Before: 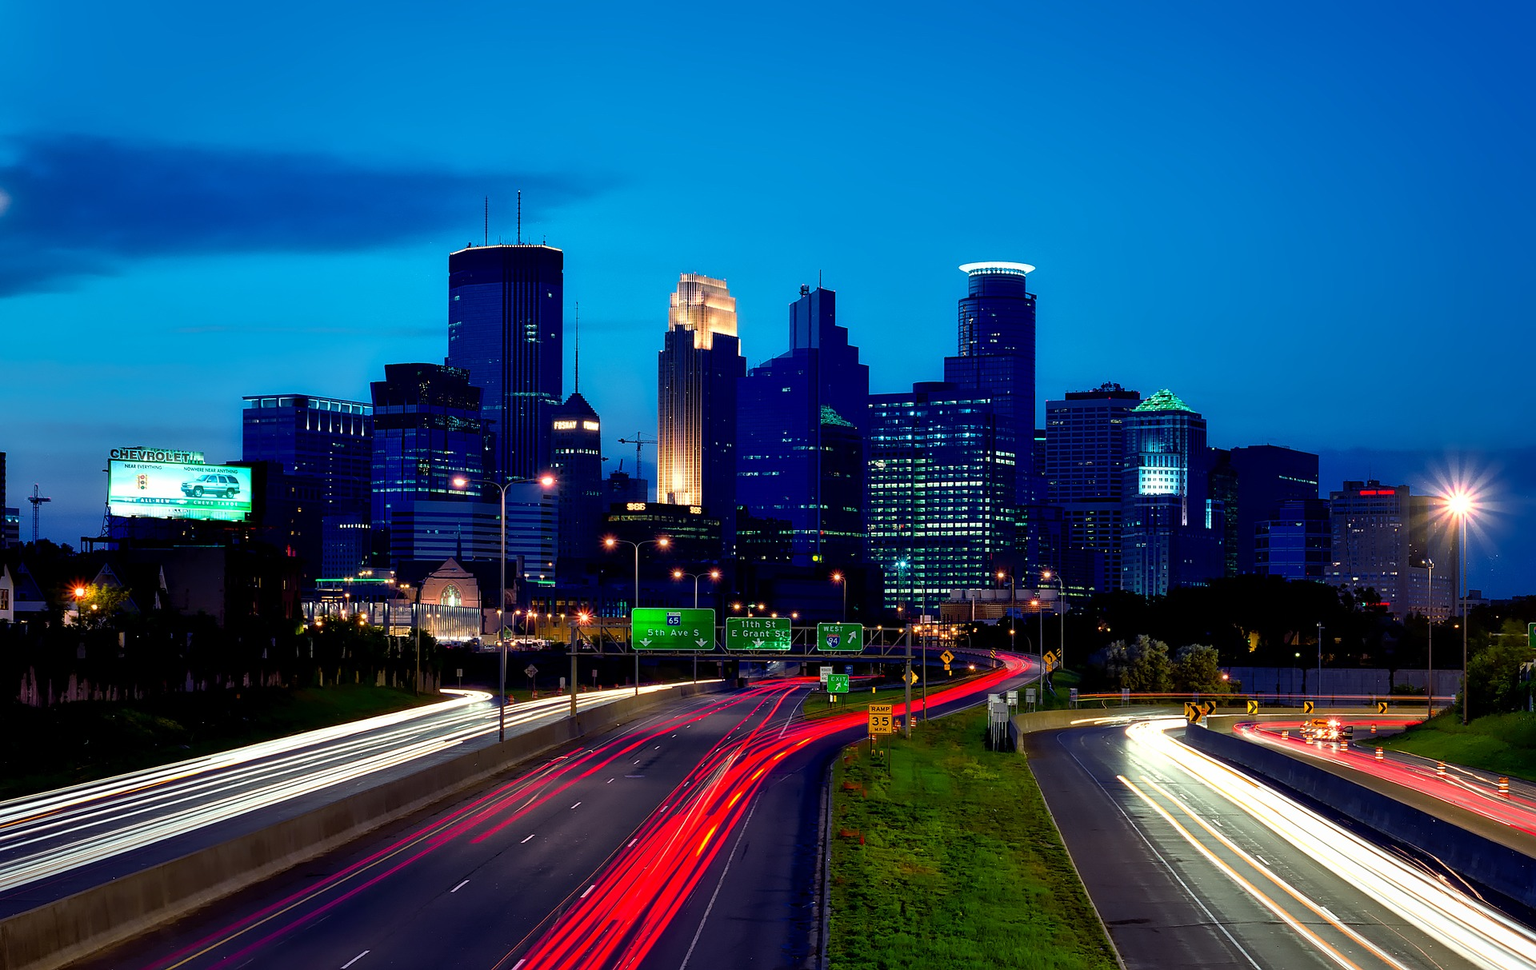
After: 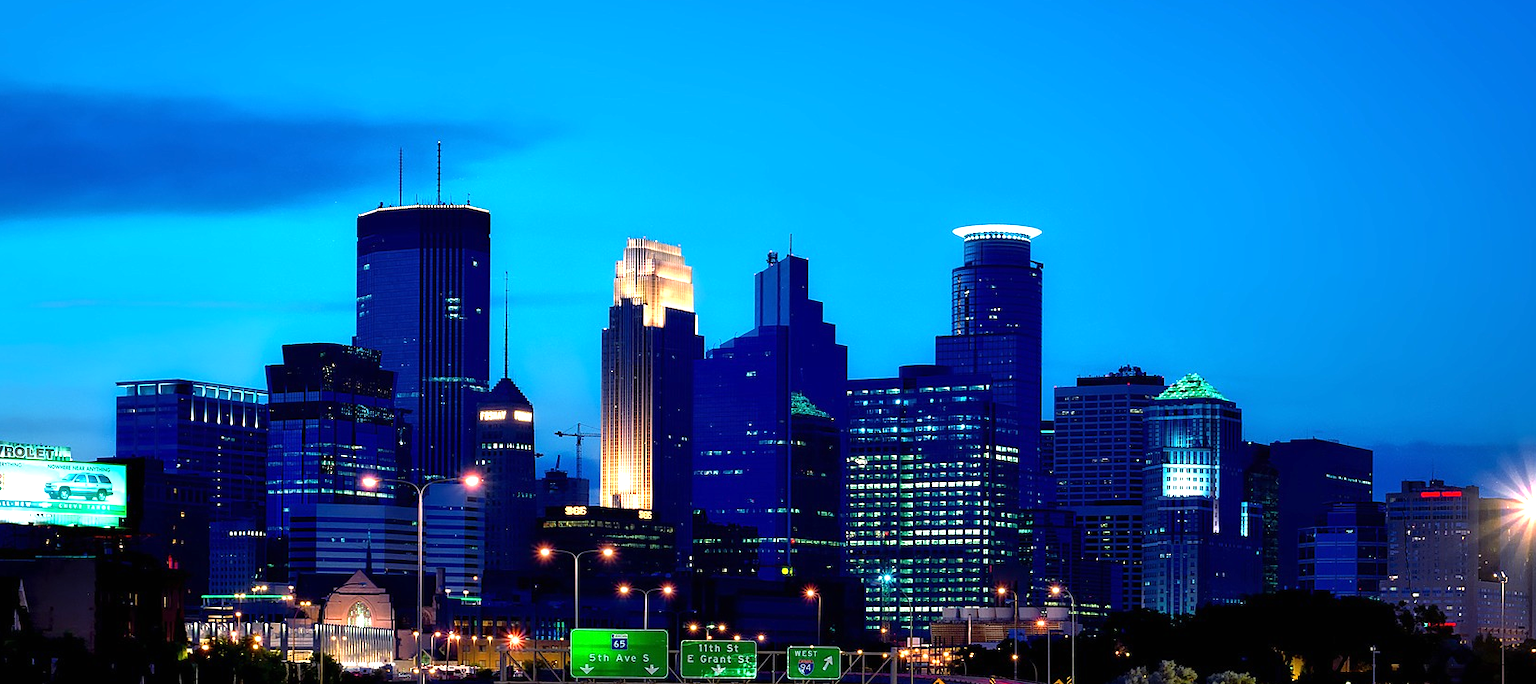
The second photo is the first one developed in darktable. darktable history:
crop and rotate: left 9.345%, top 7.22%, right 4.982%, bottom 32.331%
exposure: black level correction 0, exposure 0.7 EV, compensate exposure bias true, compensate highlight preservation false
